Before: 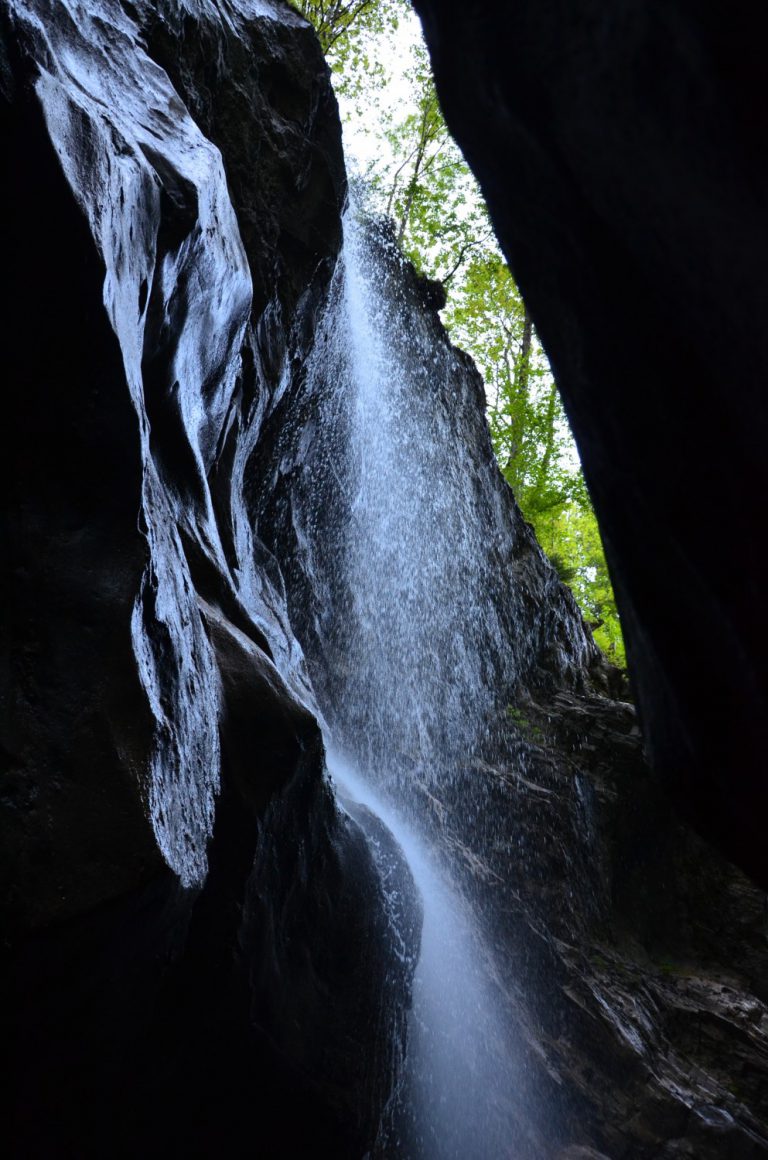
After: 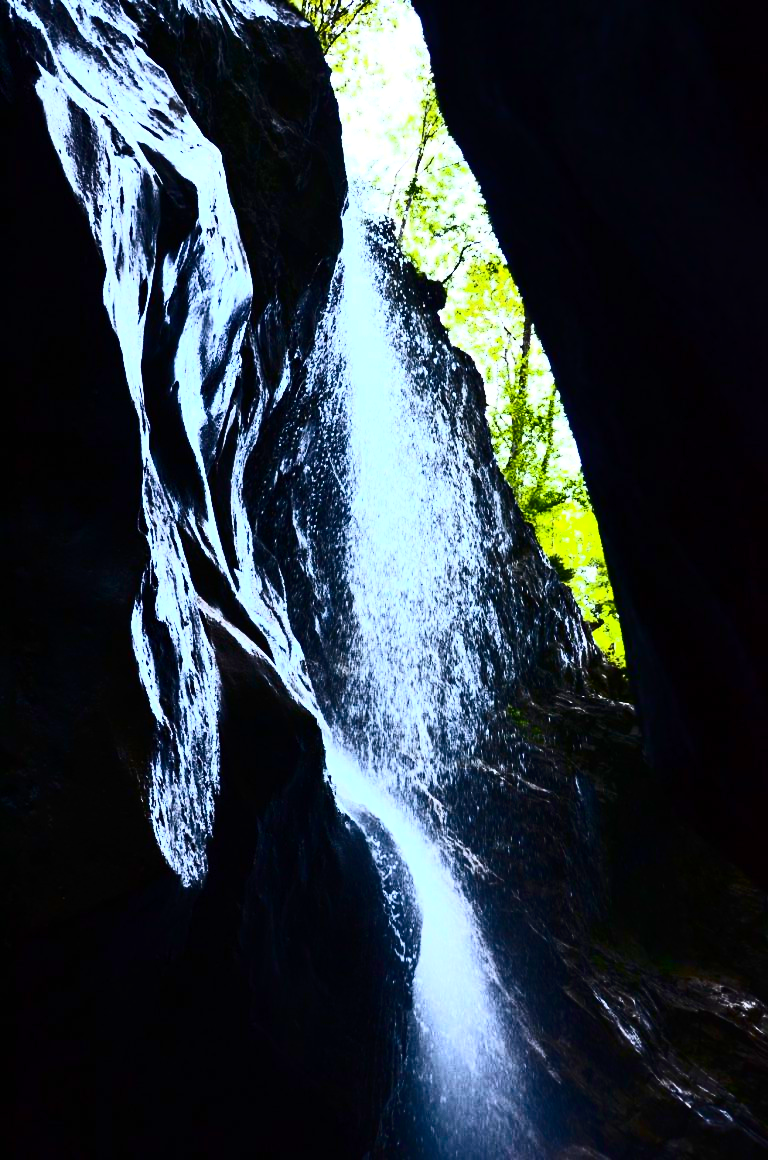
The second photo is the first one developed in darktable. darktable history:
exposure: exposure 0.426 EV, compensate highlight preservation false
color balance rgb: linear chroma grading › global chroma 15%, perceptual saturation grading › global saturation 30%
contrast brightness saturation: contrast 0.93, brightness 0.2
